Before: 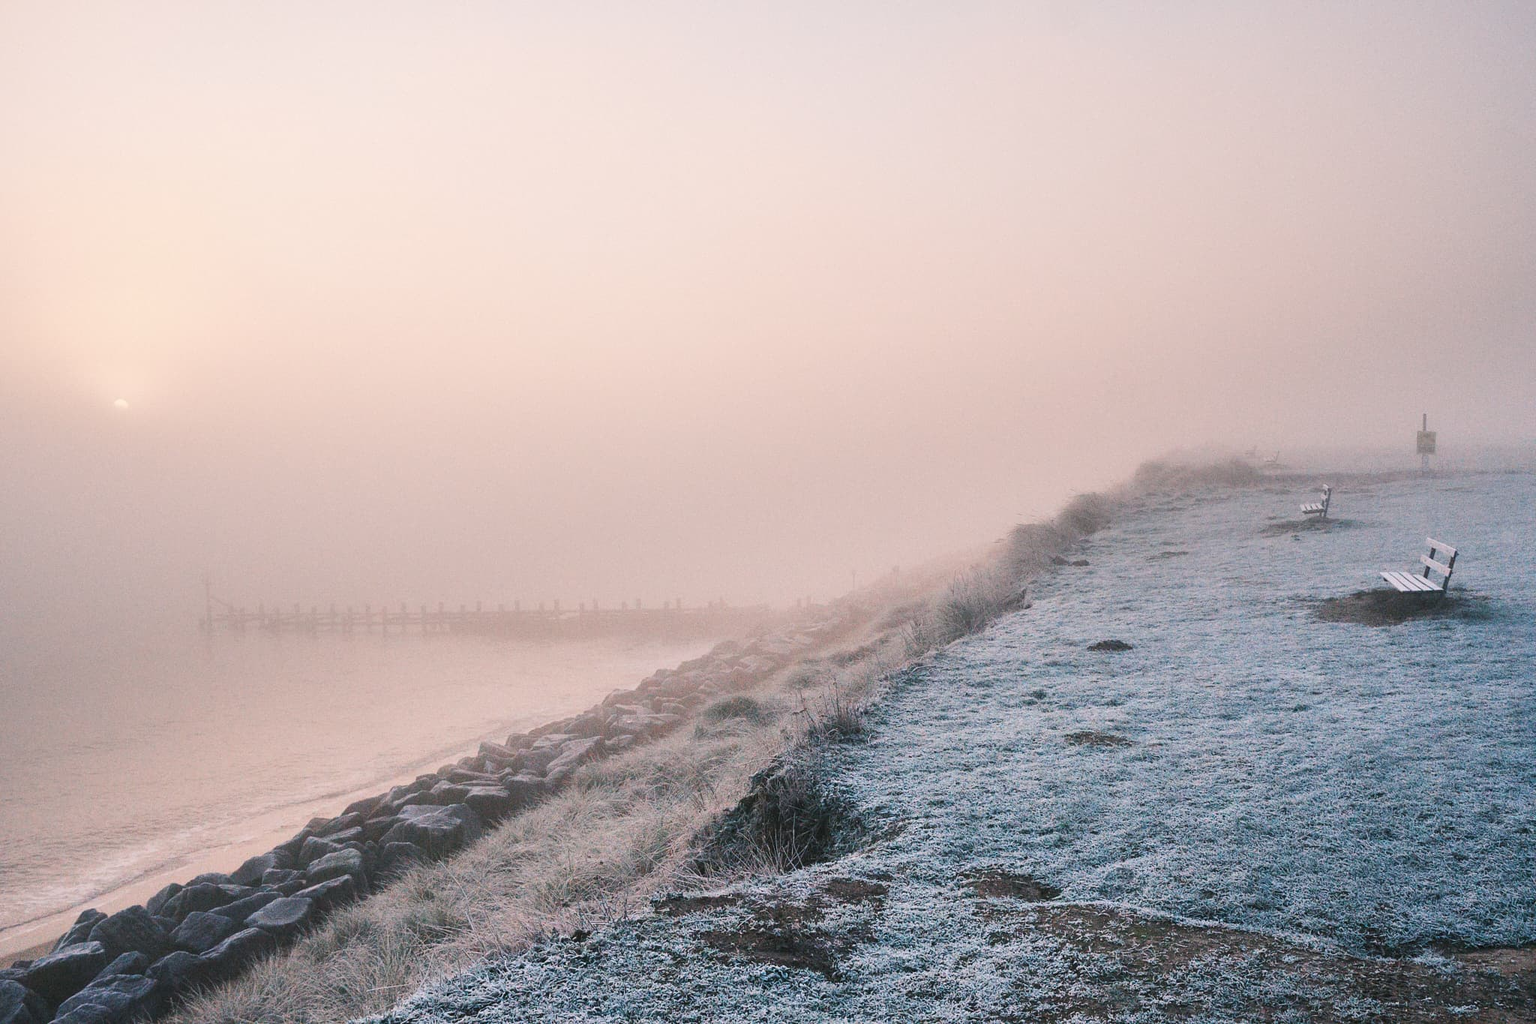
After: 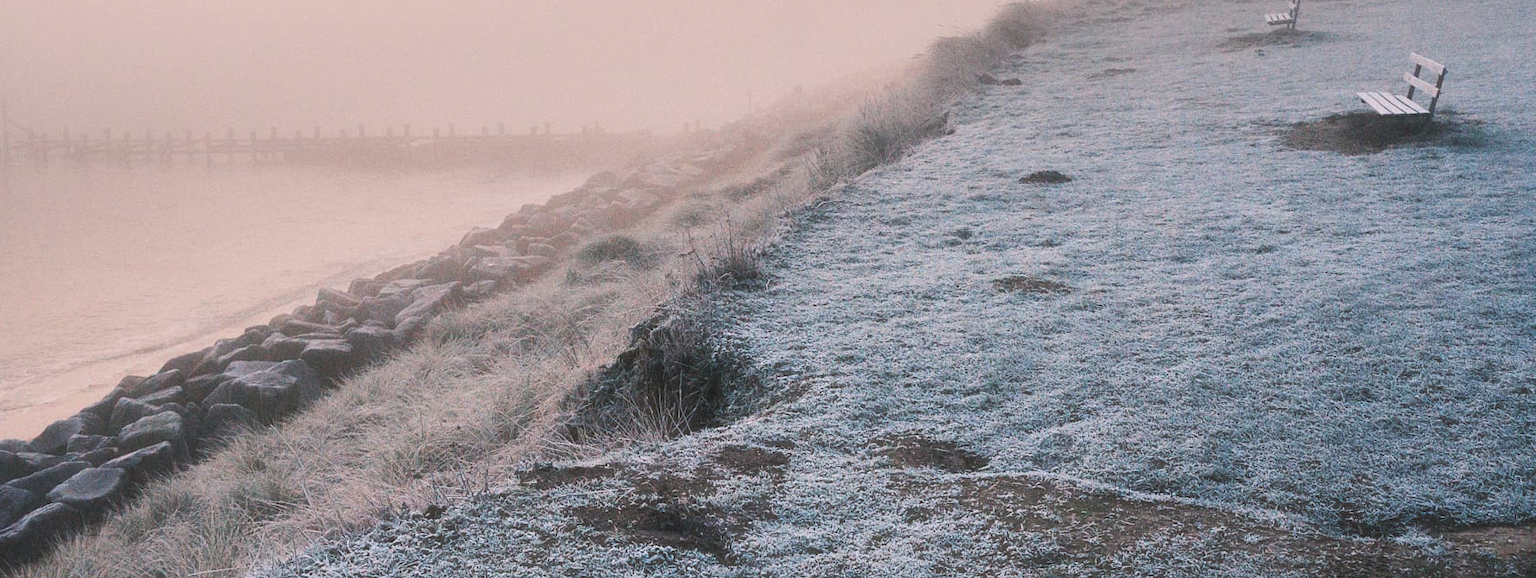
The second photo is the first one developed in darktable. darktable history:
crop and rotate: left 13.306%, top 48.129%, bottom 2.928%
haze removal: strength -0.1, adaptive false
